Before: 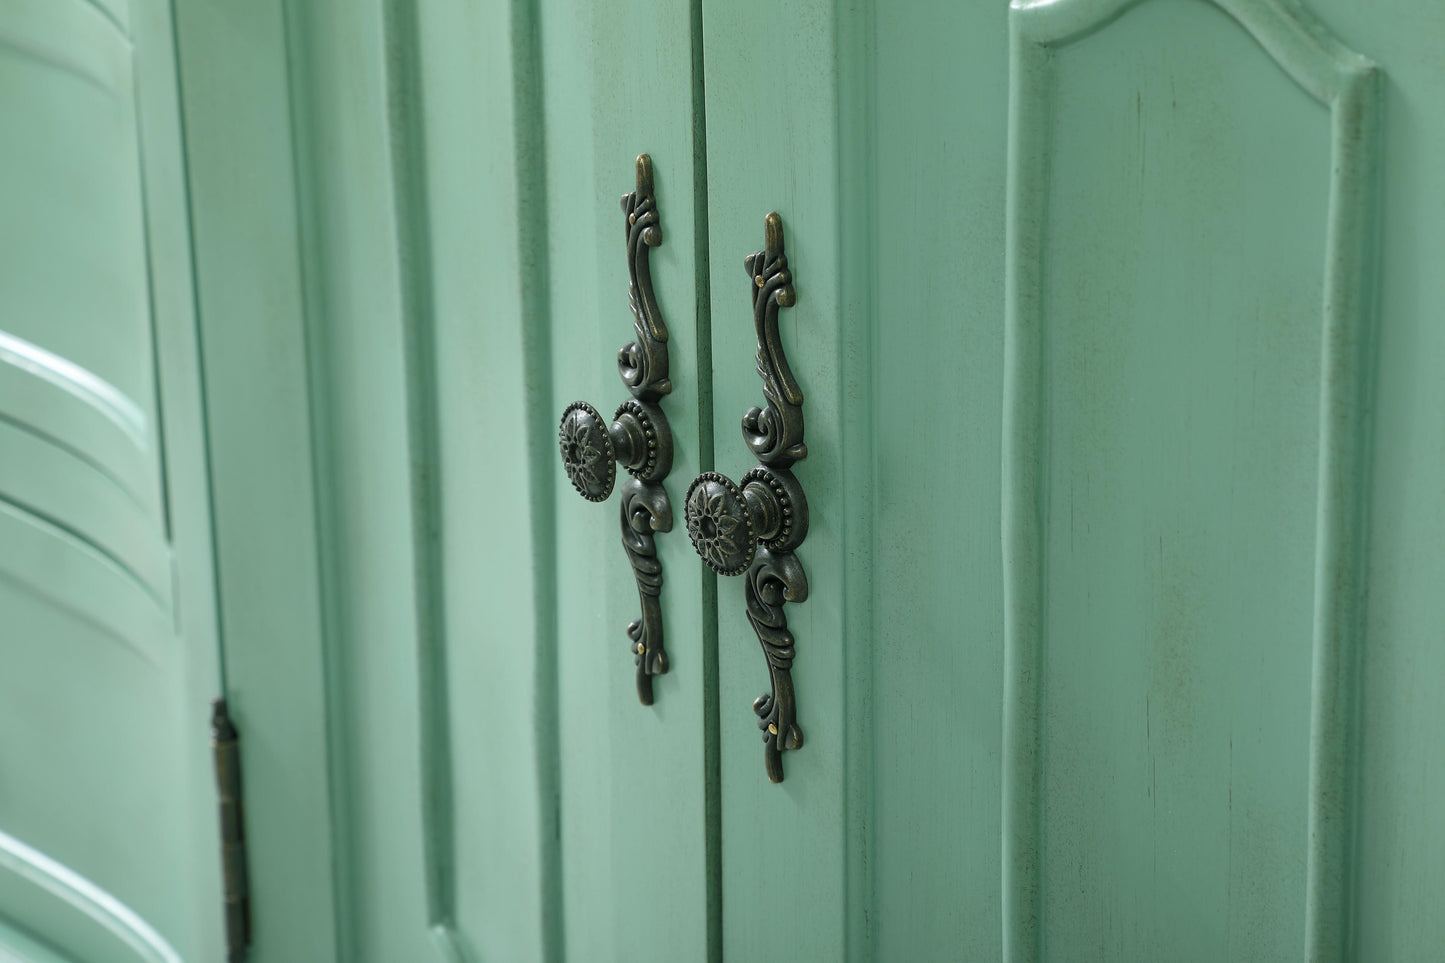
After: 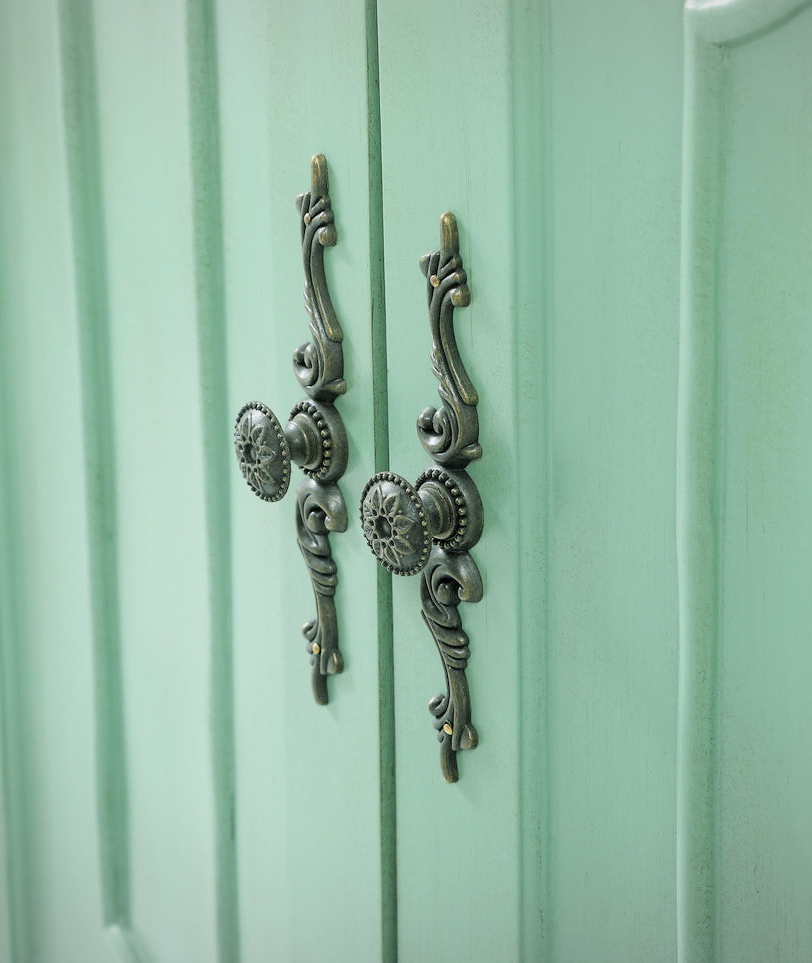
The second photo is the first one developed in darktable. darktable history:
exposure: black level correction 0, exposure 1.45 EV, compensate exposure bias true, compensate highlight preservation false
vignetting: fall-off start 85%, fall-off radius 80%, brightness -0.182, saturation -0.3, width/height ratio 1.219, dithering 8-bit output, unbound false
filmic rgb: black relative exposure -6.59 EV, white relative exposure 4.71 EV, hardness 3.13, contrast 0.805
crop and rotate: left 22.516%, right 21.234%
